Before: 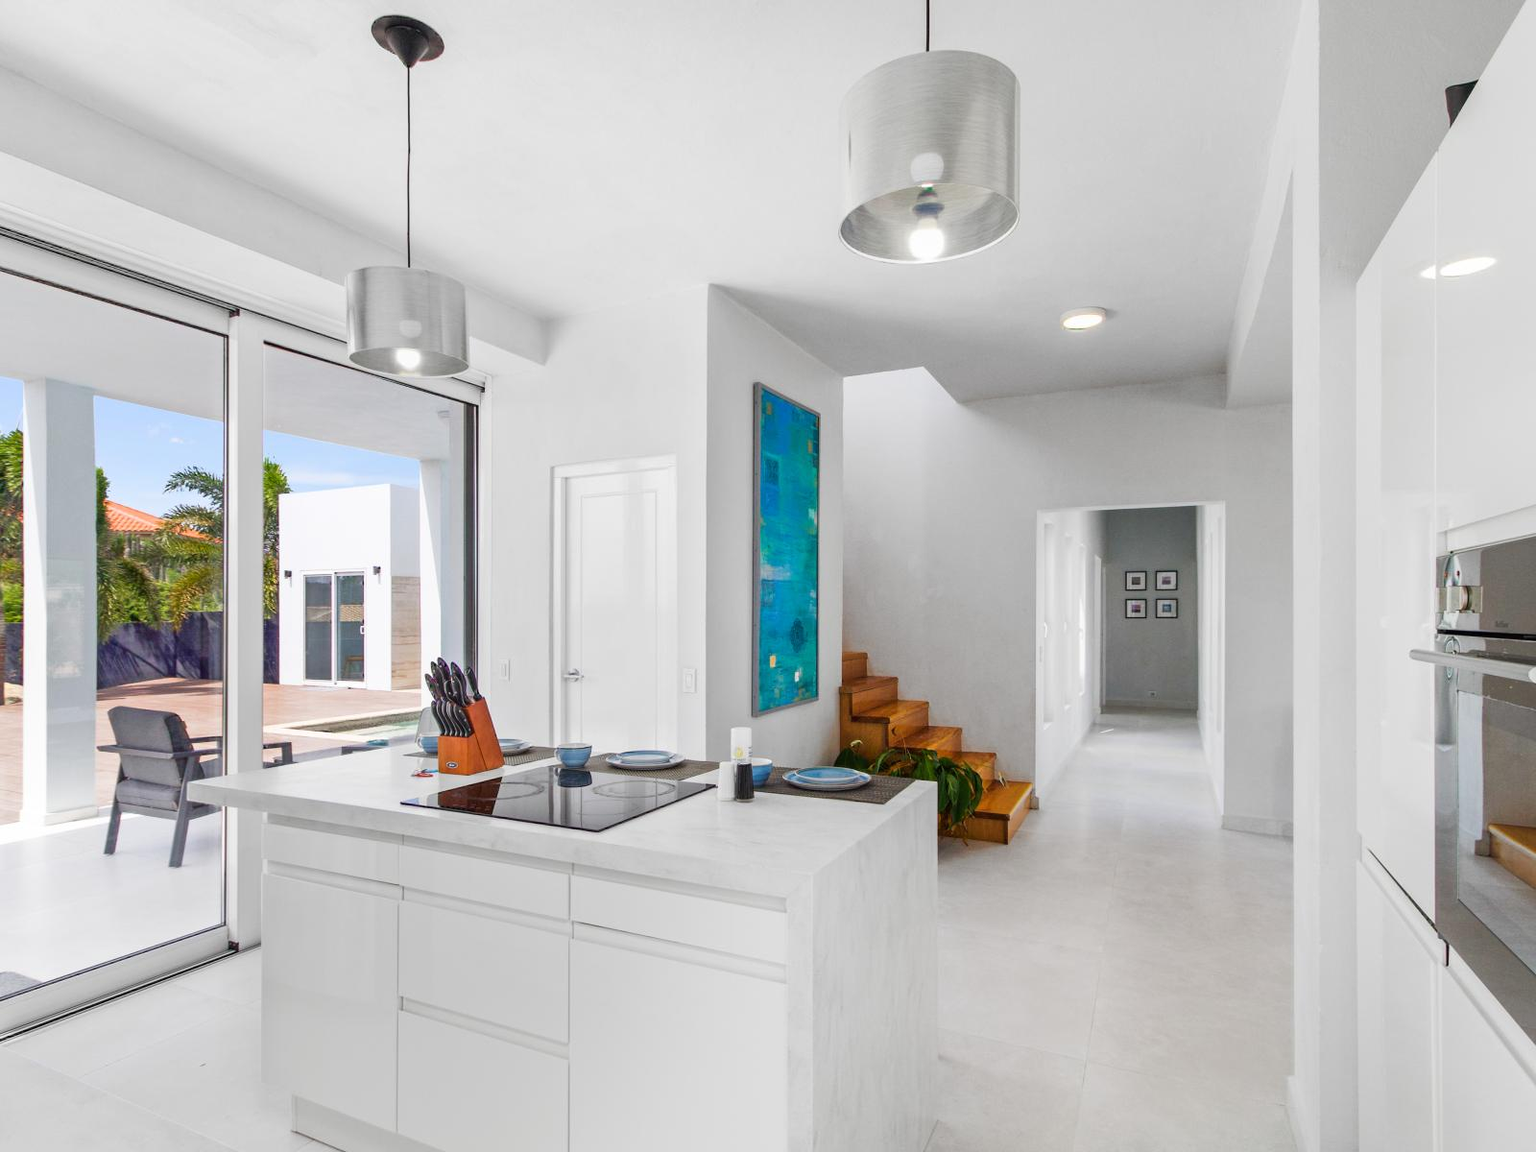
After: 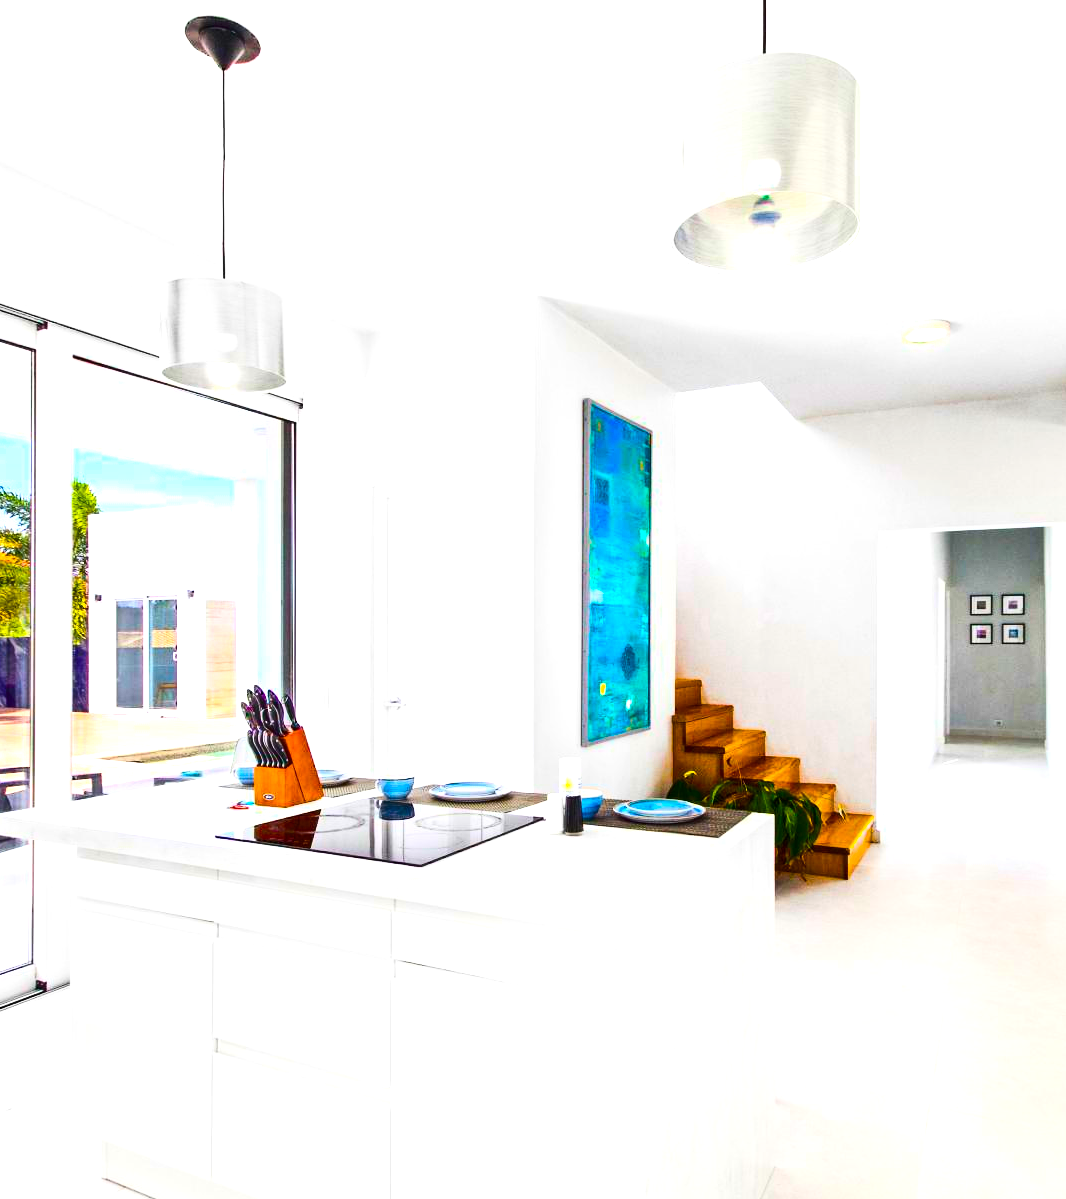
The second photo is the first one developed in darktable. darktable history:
crop and rotate: left 12.648%, right 20.685%
color balance rgb: linear chroma grading › global chroma 25%, perceptual saturation grading › global saturation 40%, perceptual brilliance grading › global brilliance 30%, global vibrance 40%
contrast brightness saturation: contrast 0.28
